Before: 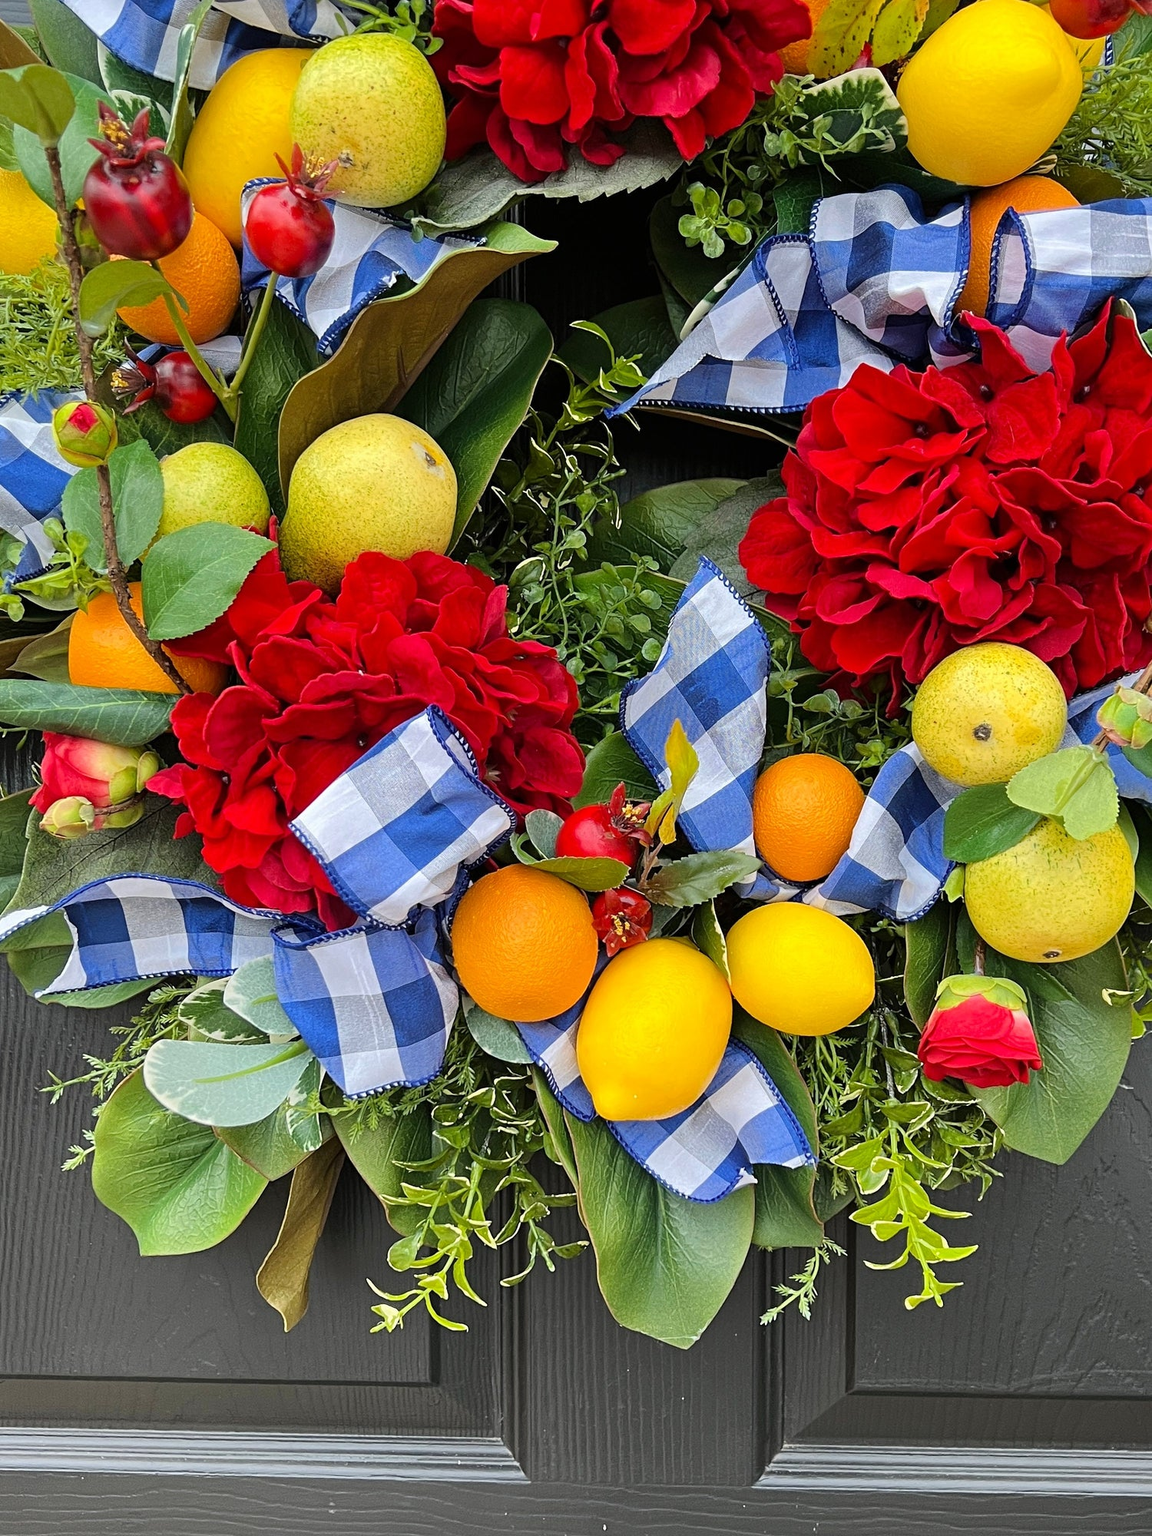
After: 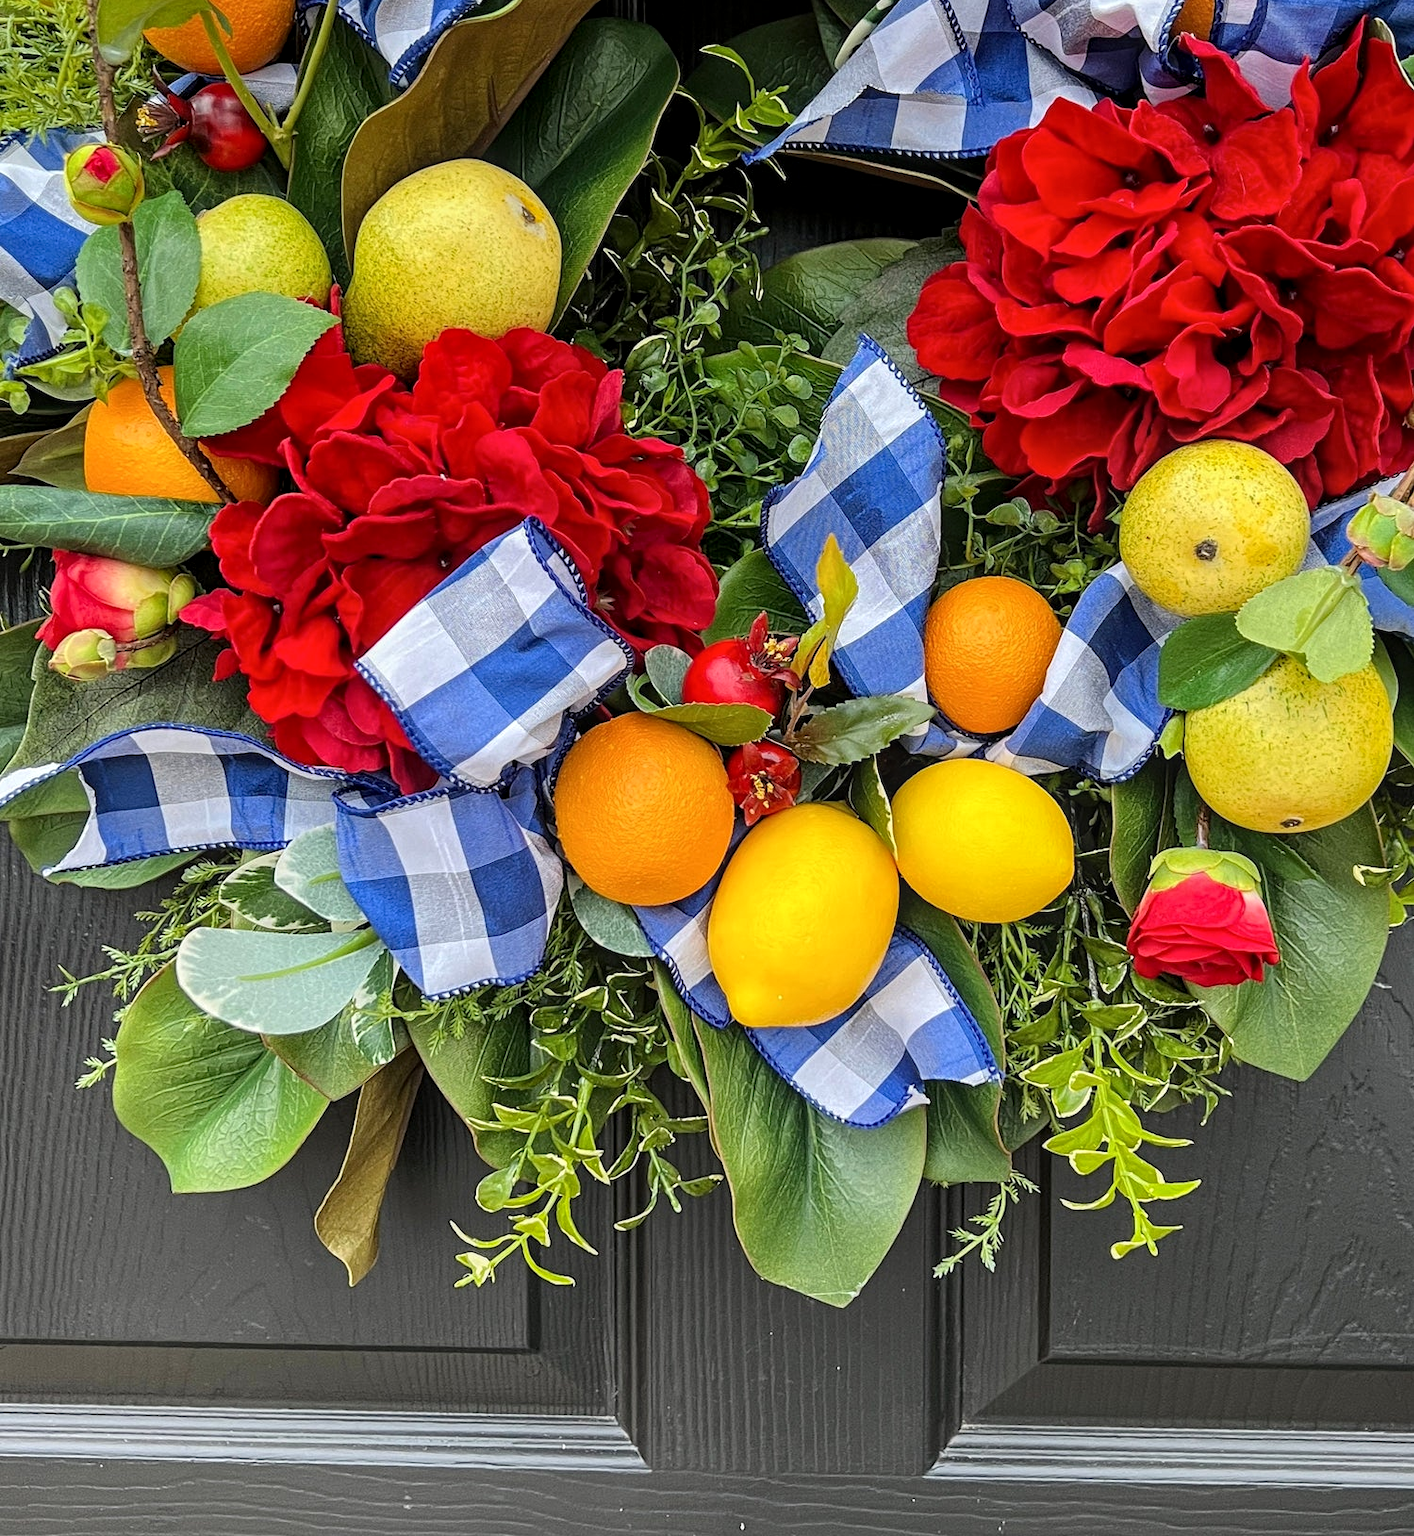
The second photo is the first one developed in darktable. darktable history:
crop and rotate: top 18.507%
local contrast: on, module defaults
